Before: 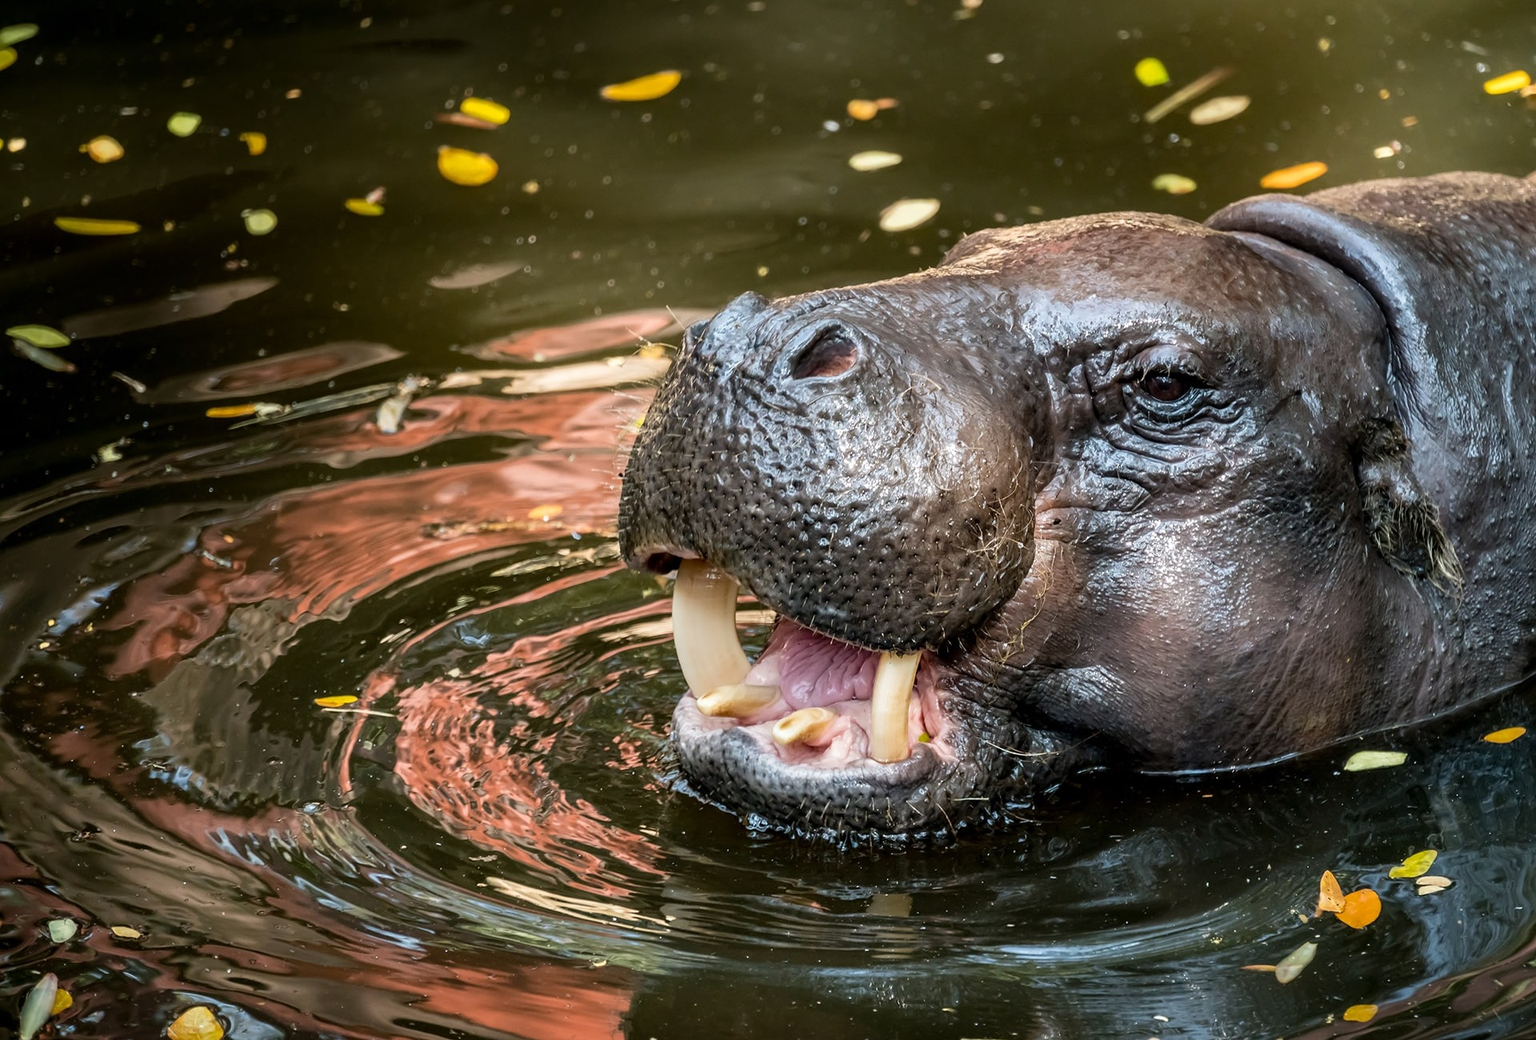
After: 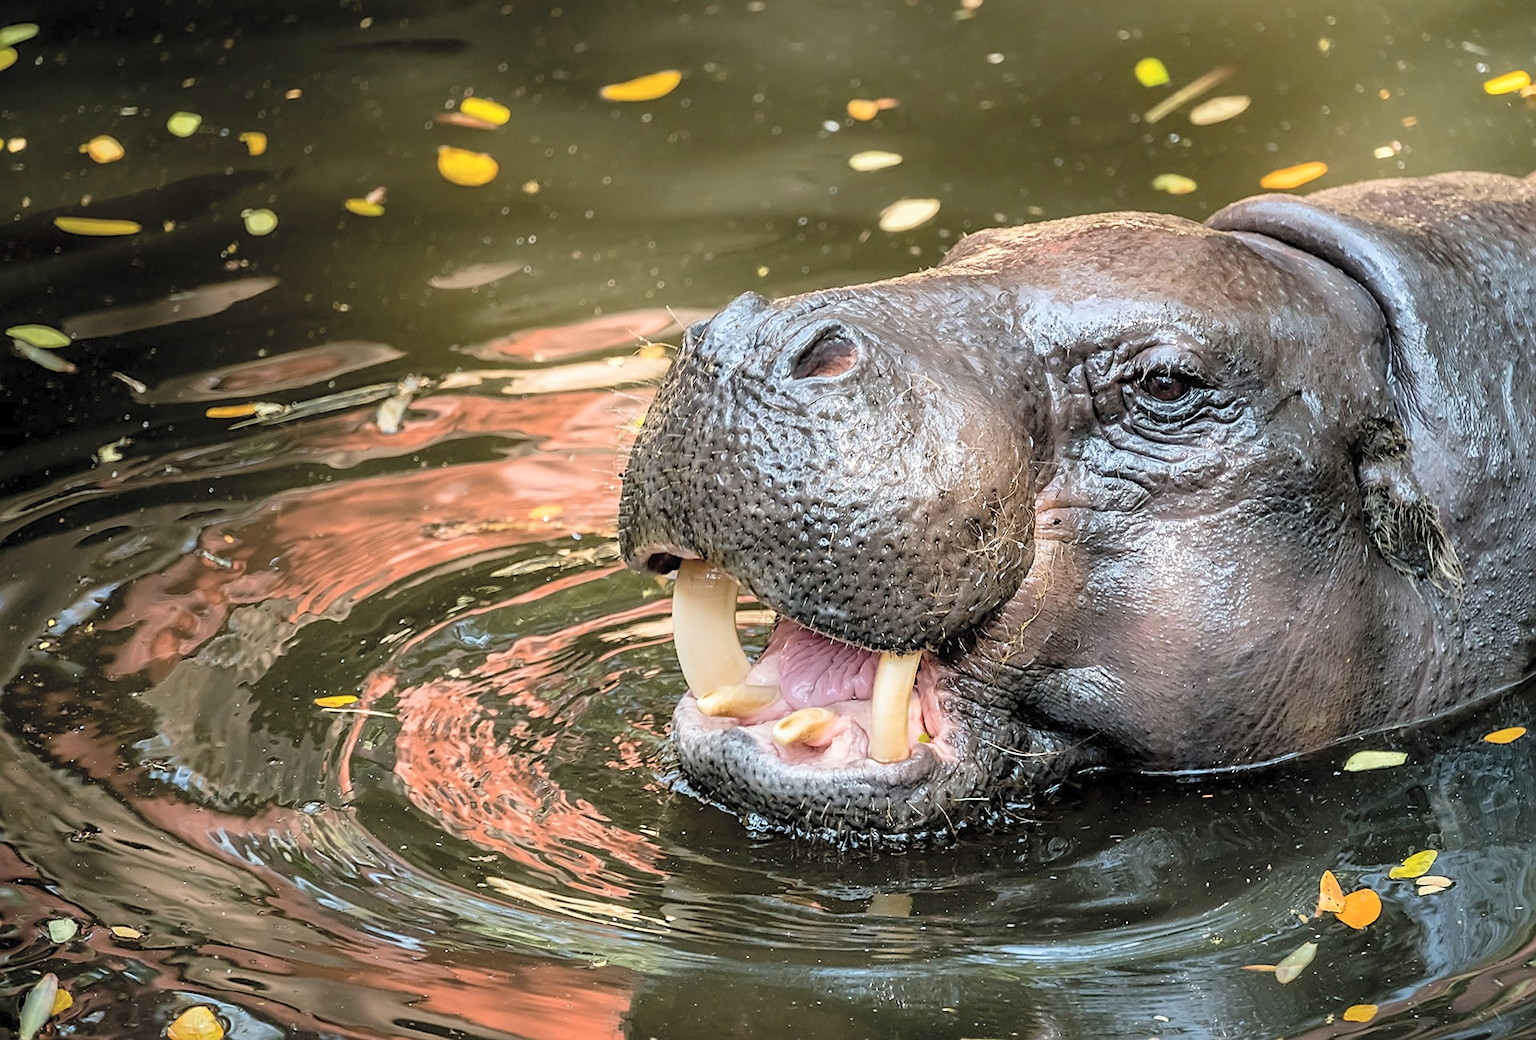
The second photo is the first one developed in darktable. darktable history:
contrast brightness saturation: brightness 0.285
sharpen: on, module defaults
